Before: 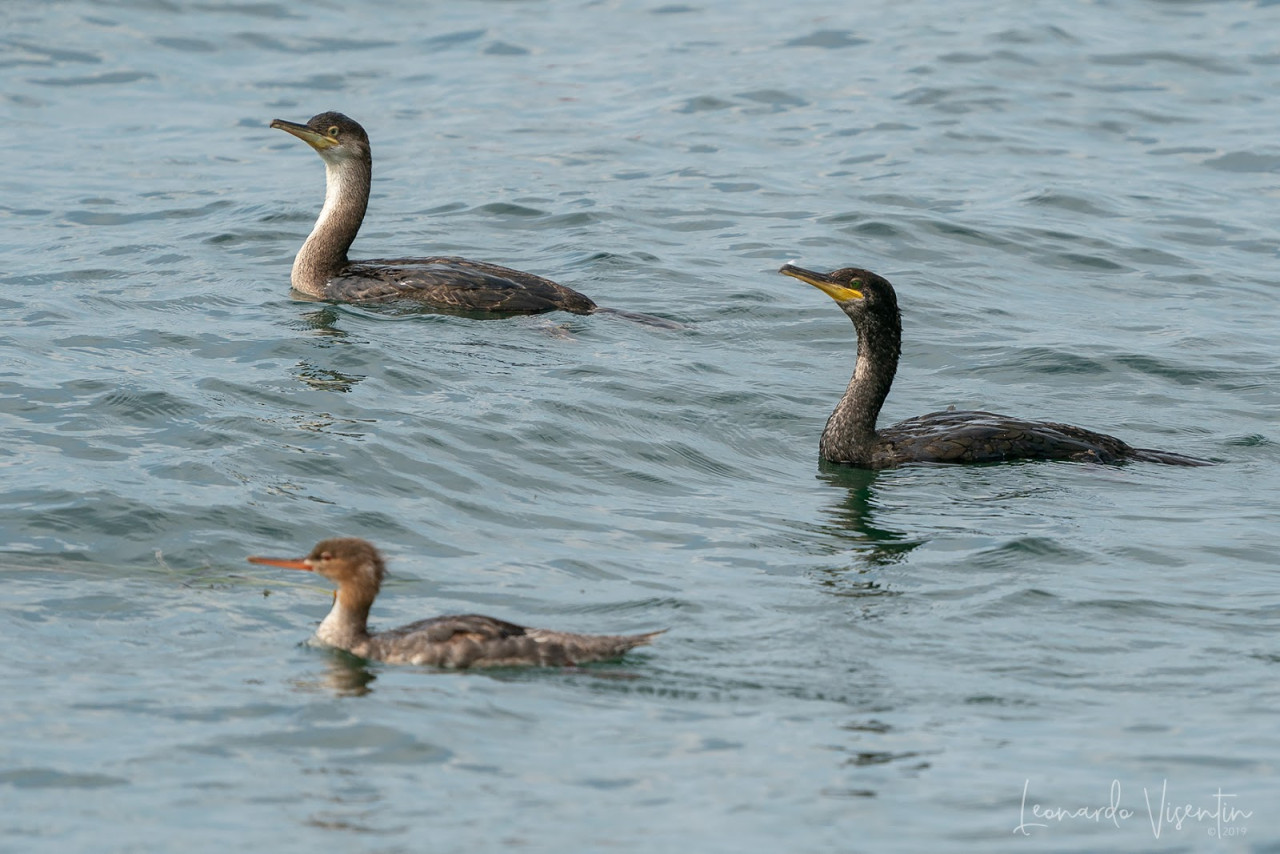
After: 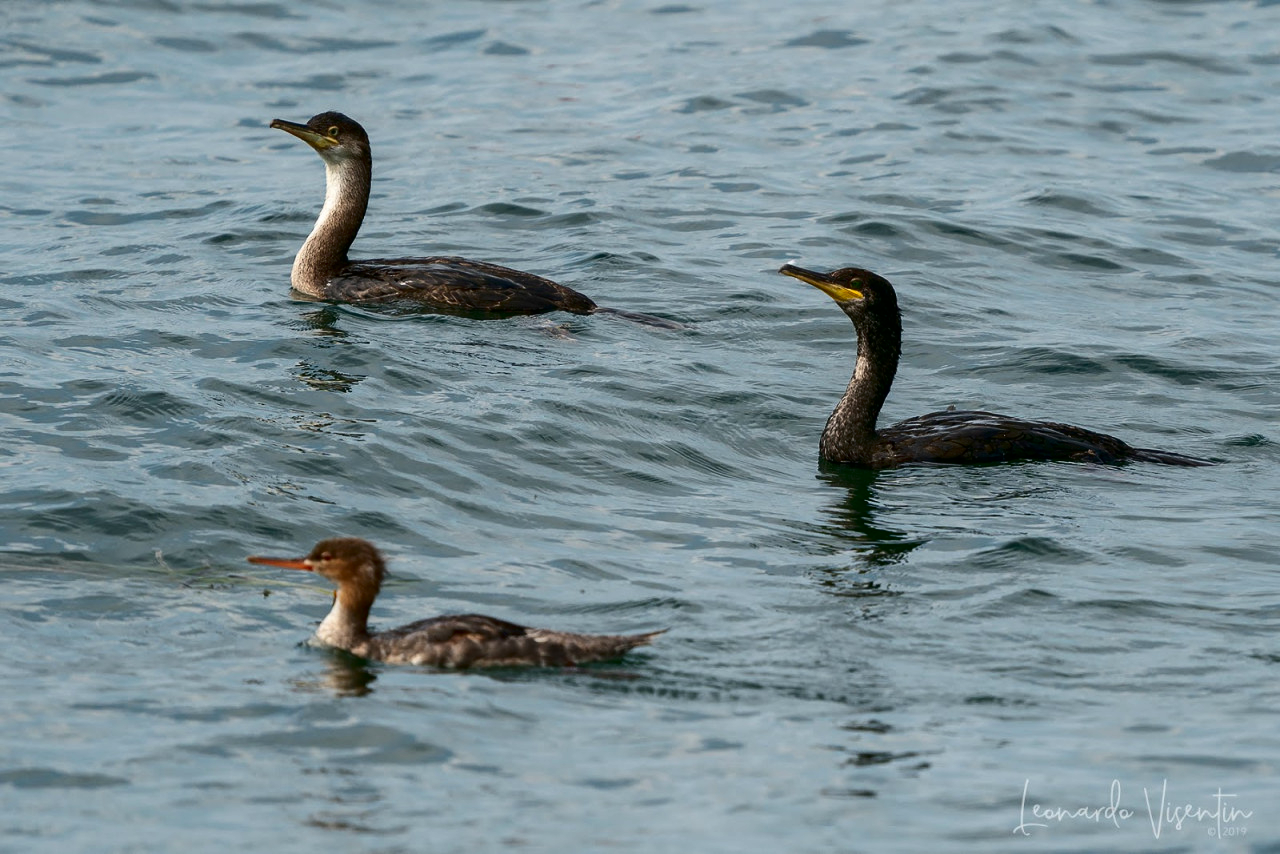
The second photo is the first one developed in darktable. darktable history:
contrast brightness saturation: contrast 0.193, brightness -0.226, saturation 0.112
